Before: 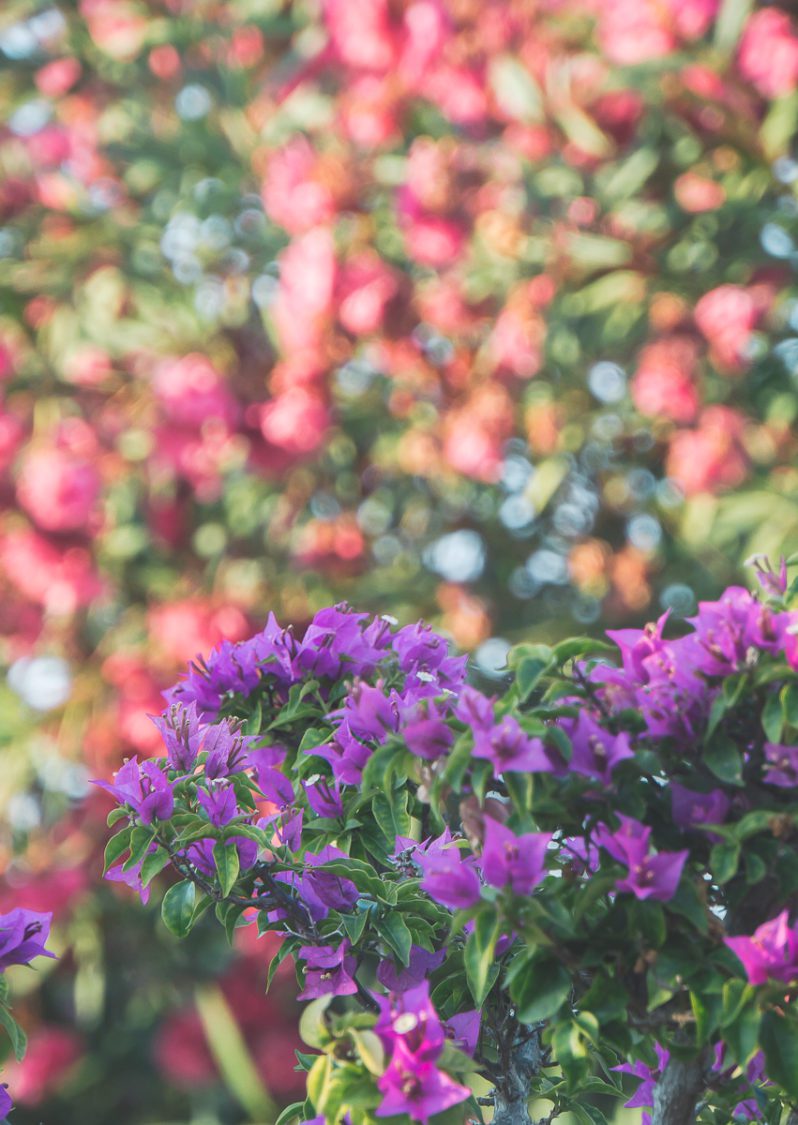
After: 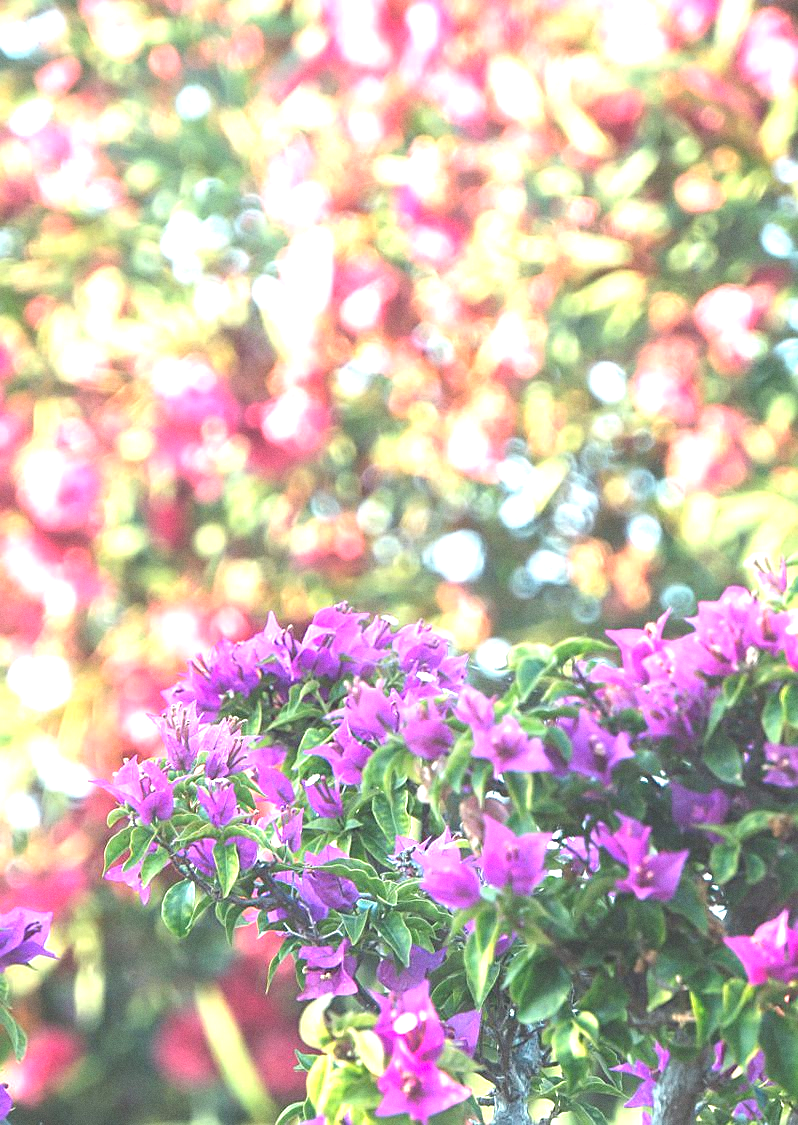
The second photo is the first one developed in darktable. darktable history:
sharpen: on, module defaults
exposure: black level correction 0, exposure 1.379 EV, compensate exposure bias true, compensate highlight preservation false
white balance: red 1.009, blue 0.985
grain: coarseness 7.08 ISO, strength 21.67%, mid-tones bias 59.58%
